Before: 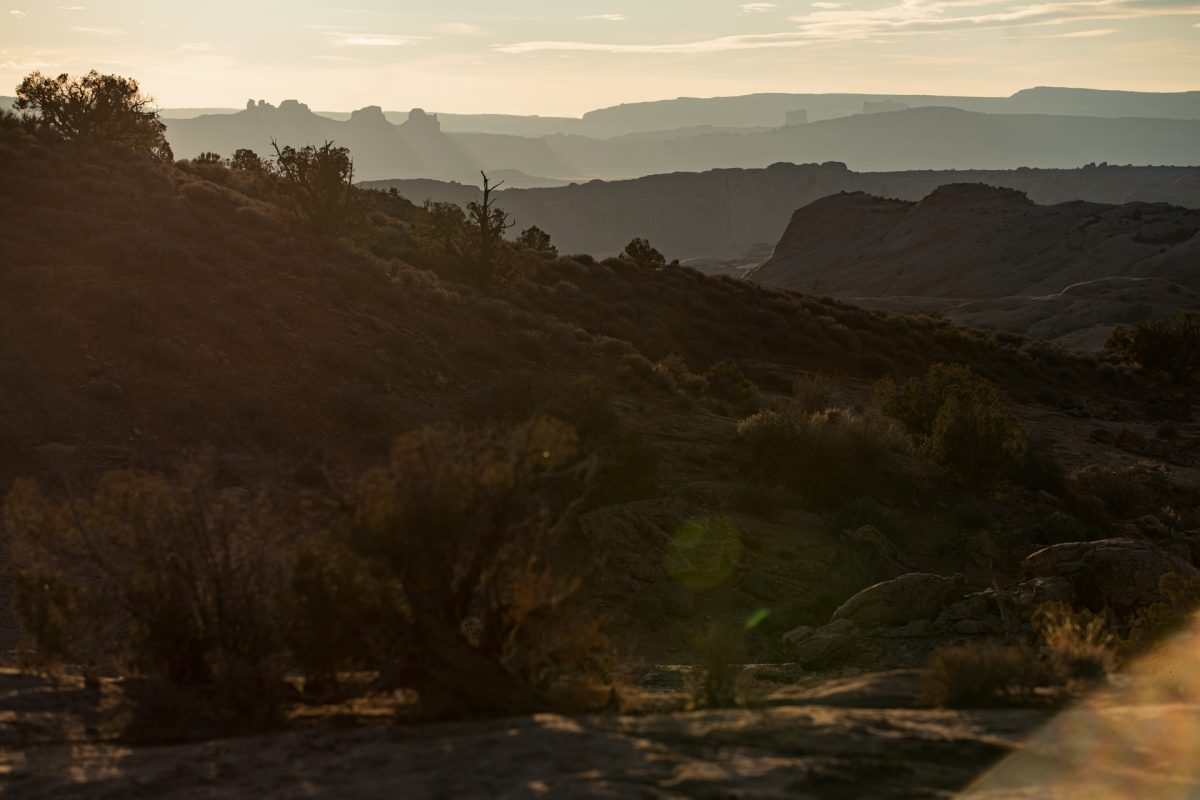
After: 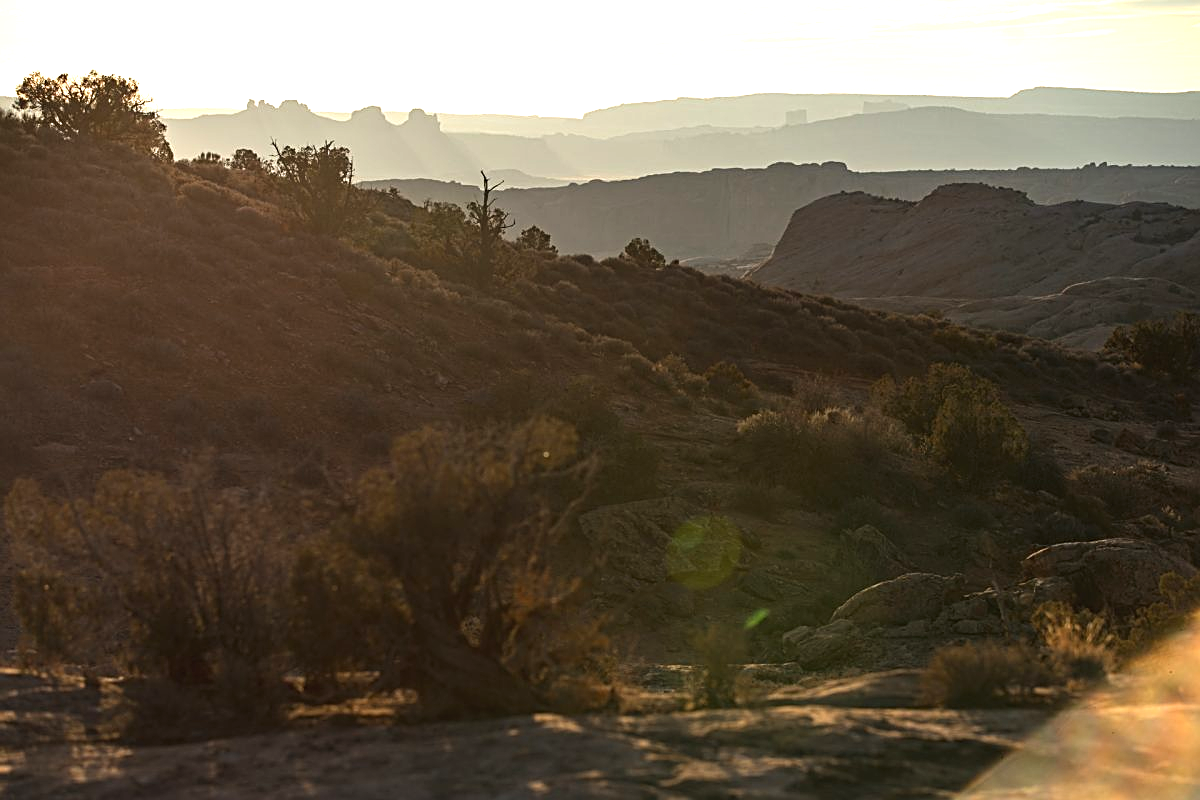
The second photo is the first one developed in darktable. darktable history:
sharpen: on, module defaults
exposure: black level correction -0.002, exposure 1.114 EV, compensate exposure bias true, compensate highlight preservation false
